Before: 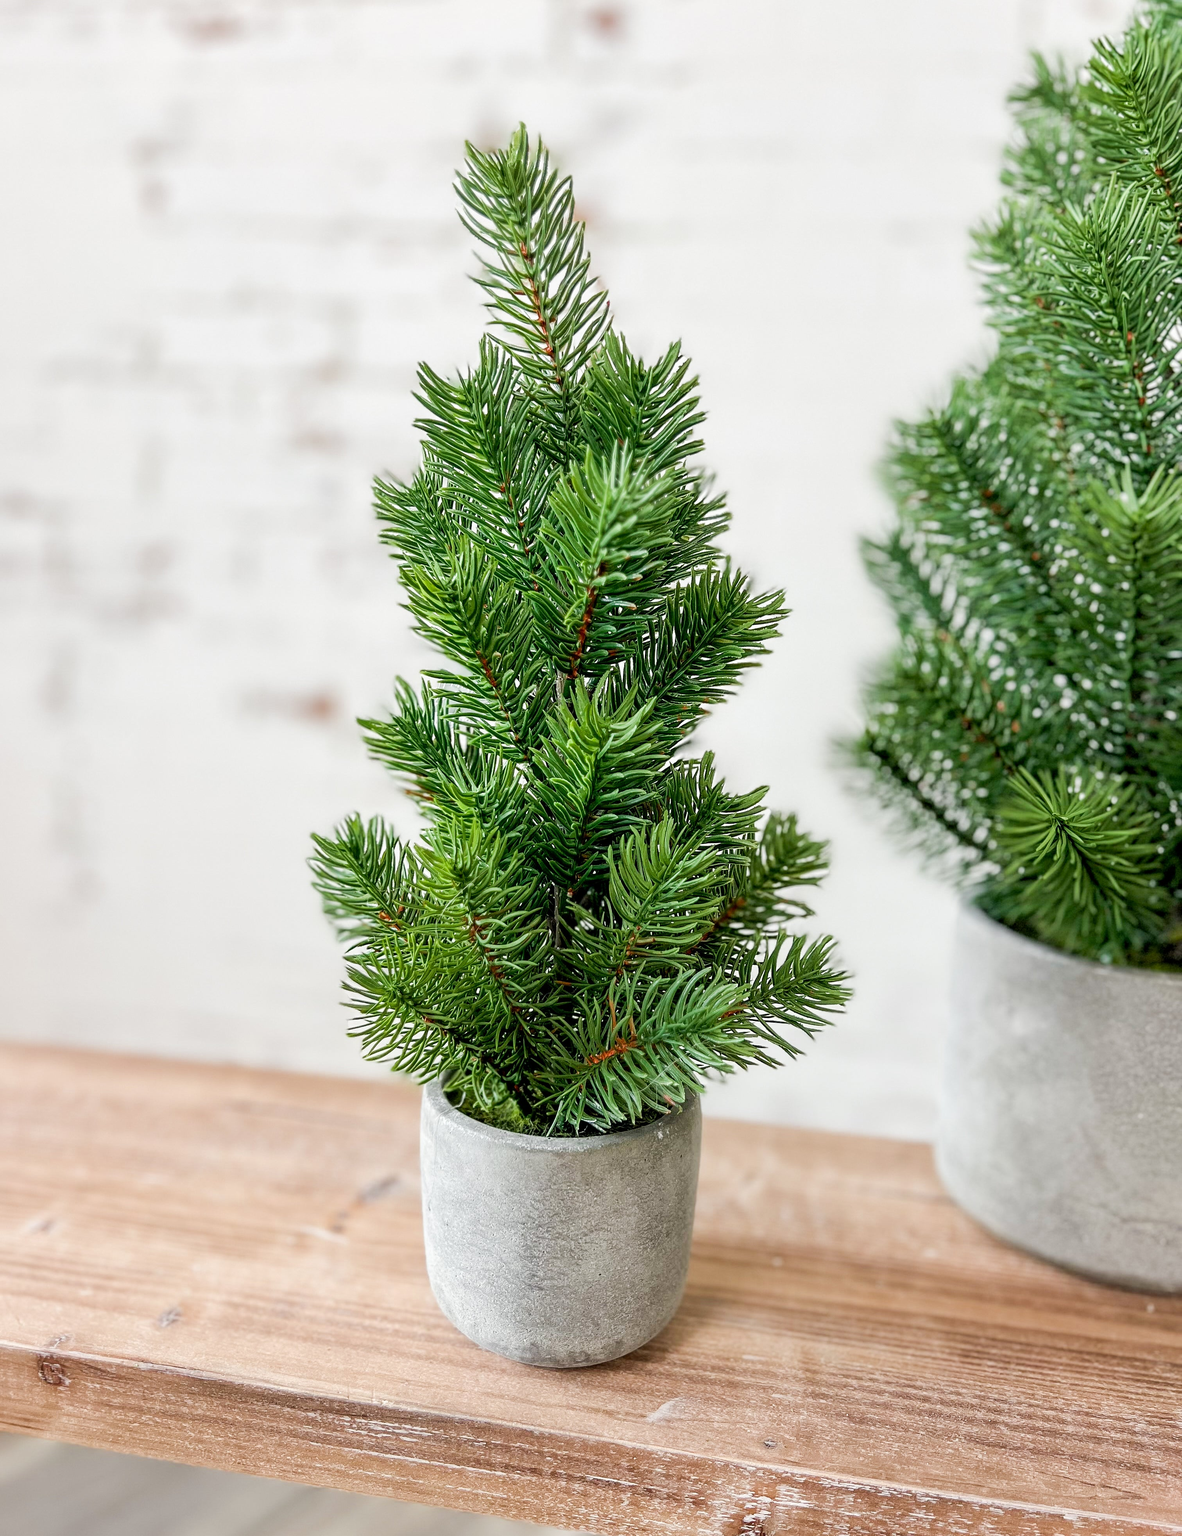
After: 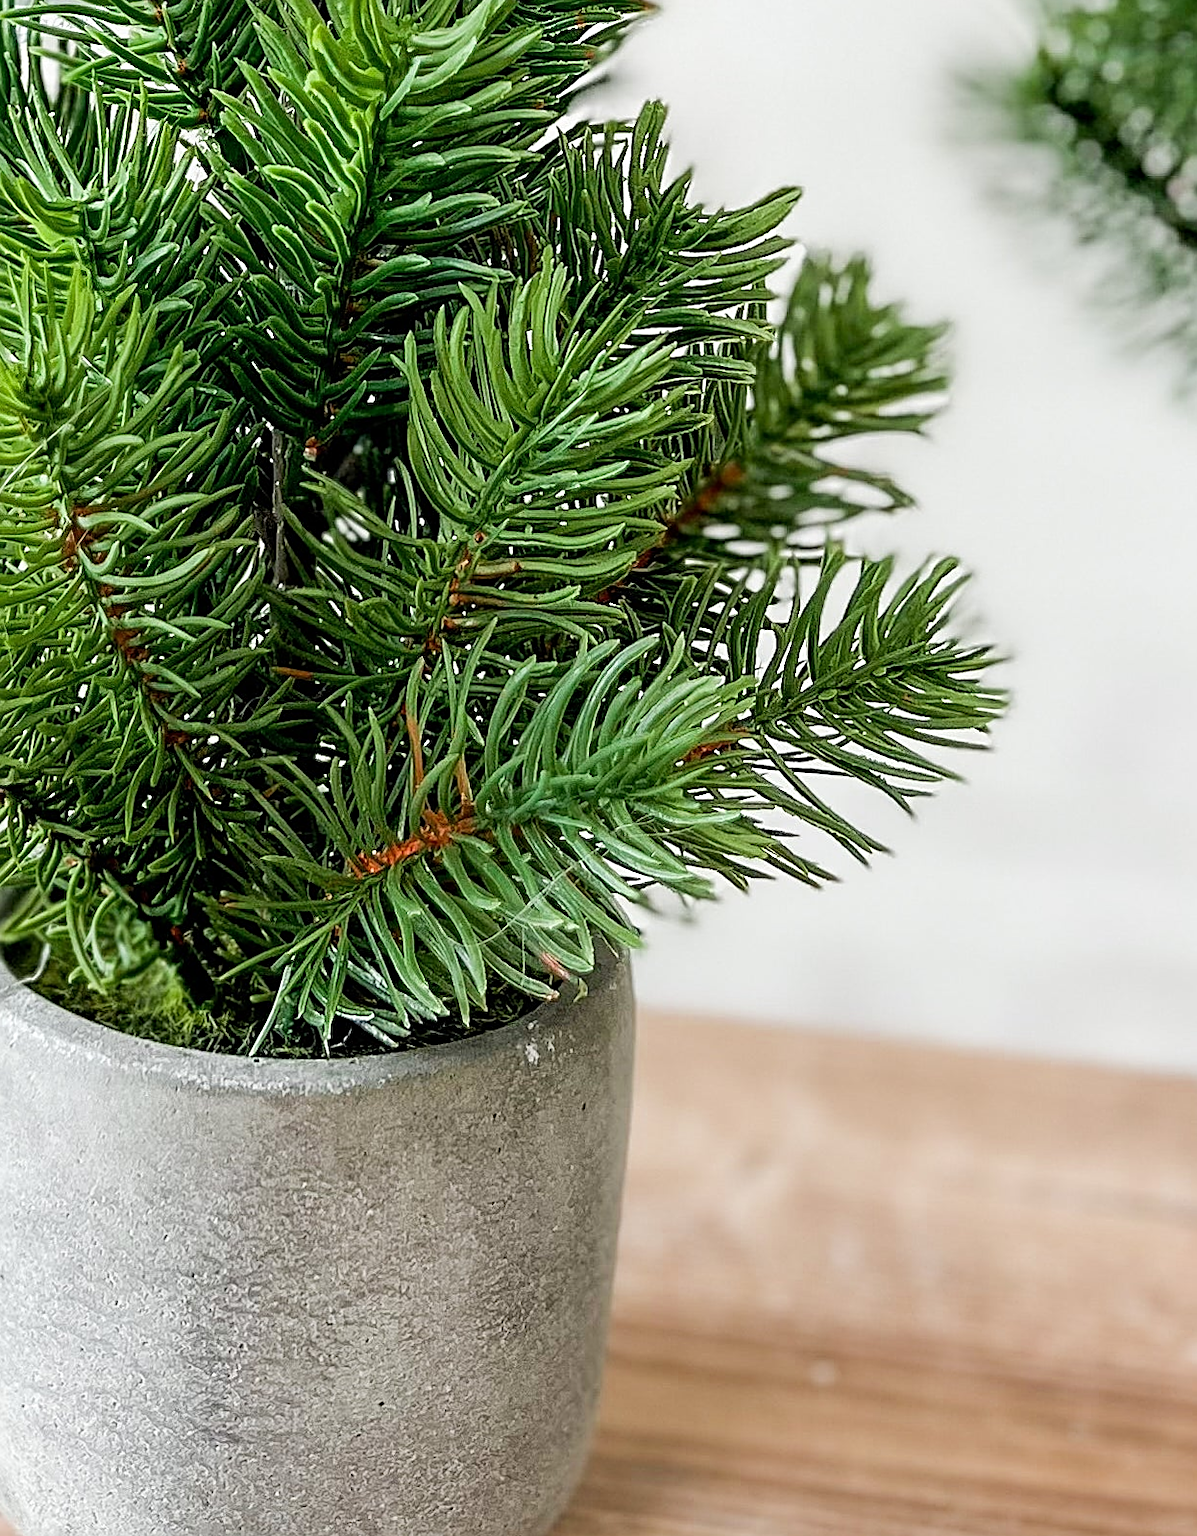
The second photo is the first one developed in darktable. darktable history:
sharpen: on, module defaults
crop: left 37.221%, top 45.169%, right 20.63%, bottom 13.777%
rotate and perspective: rotation 0.226°, lens shift (vertical) -0.042, crop left 0.023, crop right 0.982, crop top 0.006, crop bottom 0.994
